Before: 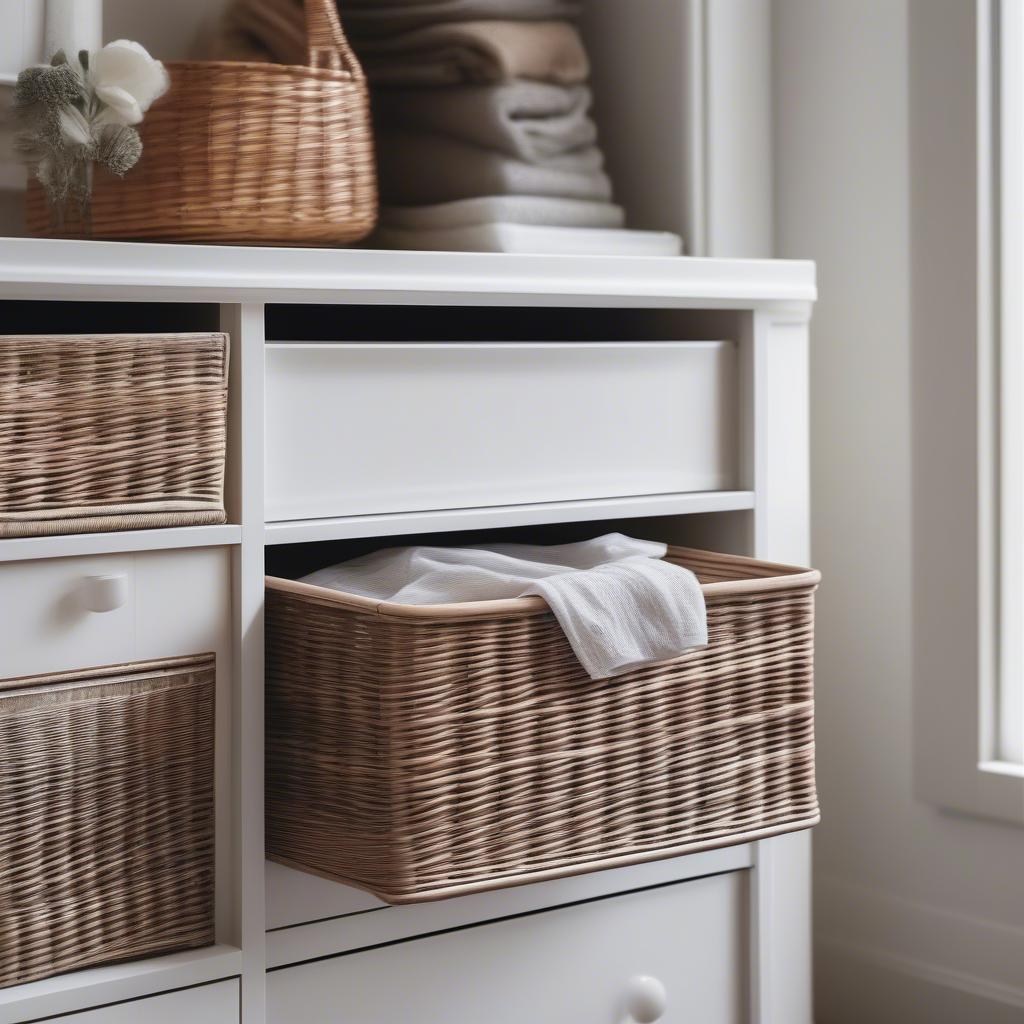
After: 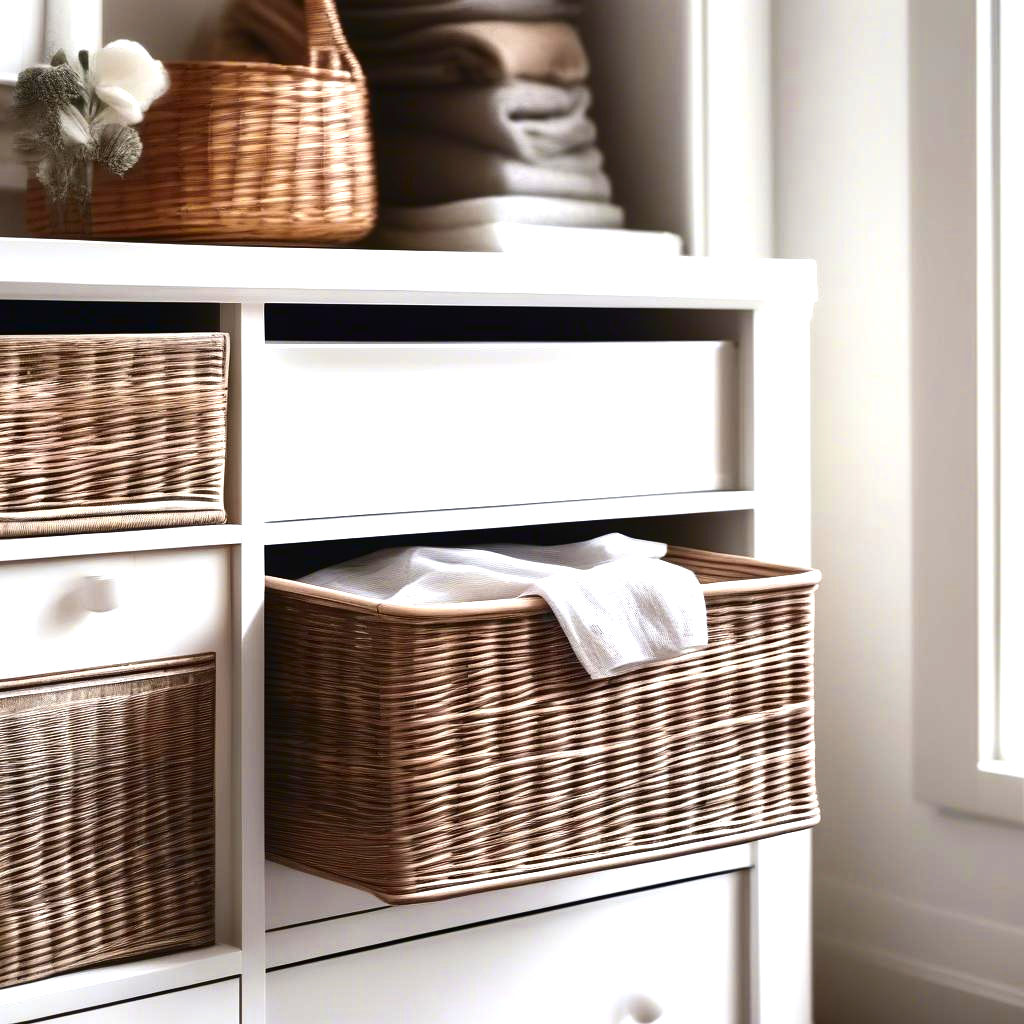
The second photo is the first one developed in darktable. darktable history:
contrast brightness saturation: contrast 0.128, brightness -0.232, saturation 0.136
color zones: curves: ch0 [(0.068, 0.464) (0.25, 0.5) (0.48, 0.508) (0.75, 0.536) (0.886, 0.476) (0.967, 0.456)]; ch1 [(0.066, 0.456) (0.25, 0.5) (0.616, 0.508) (0.746, 0.56) (0.934, 0.444)]
exposure: black level correction 0, exposure 1.1 EV, compensate highlight preservation false
base curve: curves: ch0 [(0, 0) (0.297, 0.298) (1, 1)], preserve colors none
